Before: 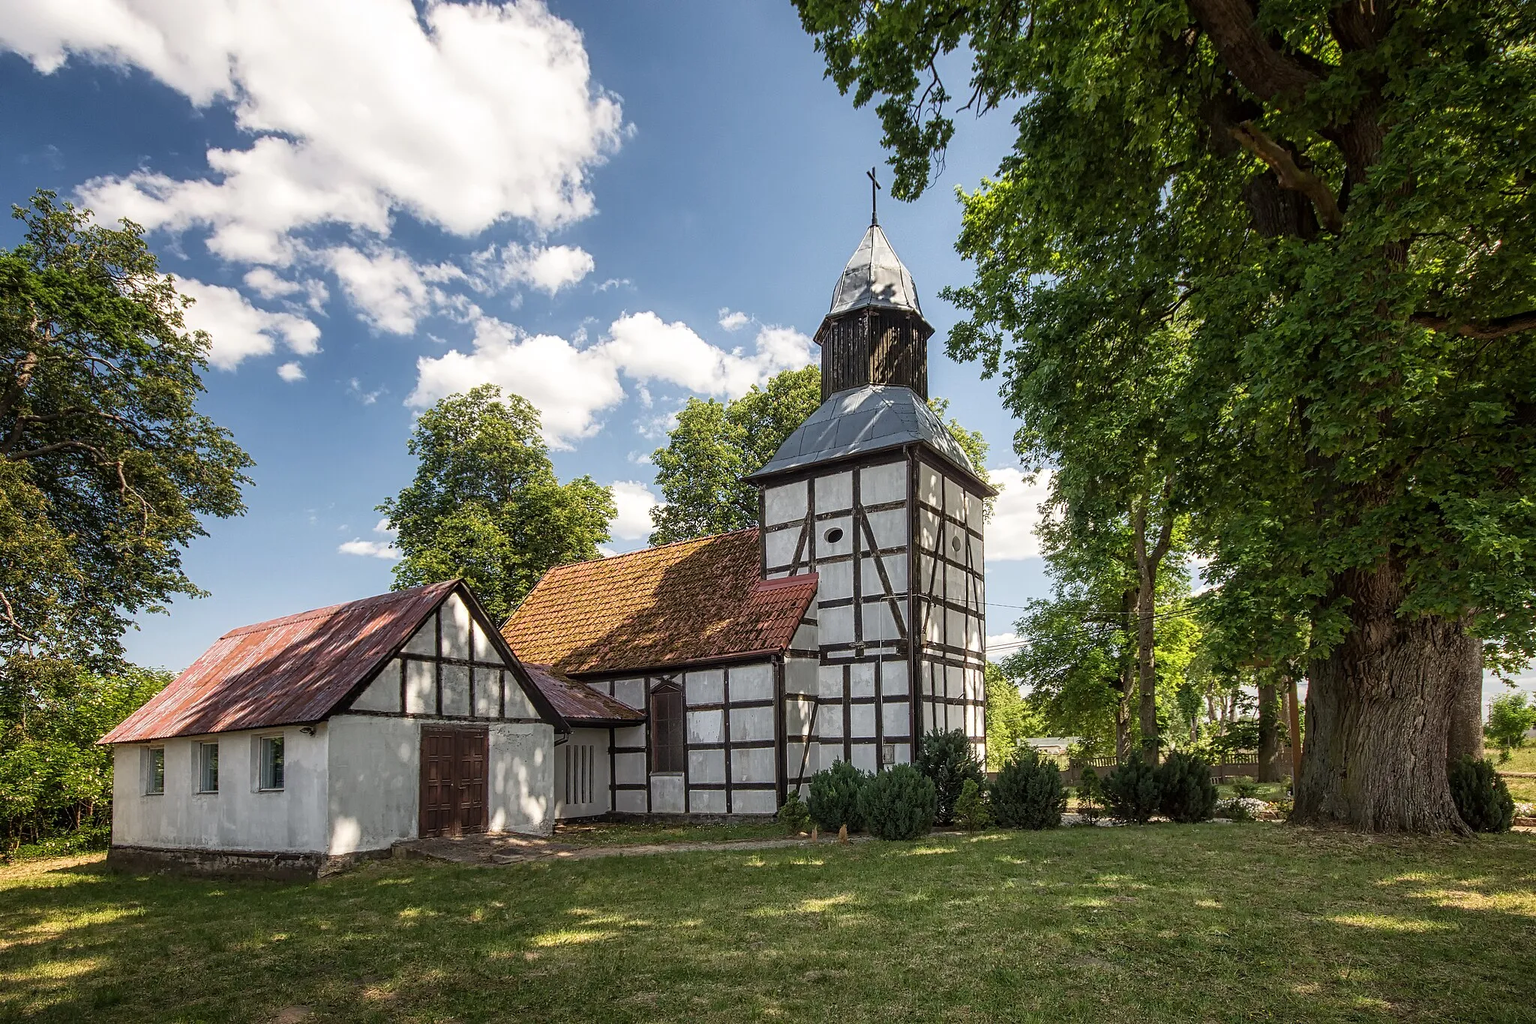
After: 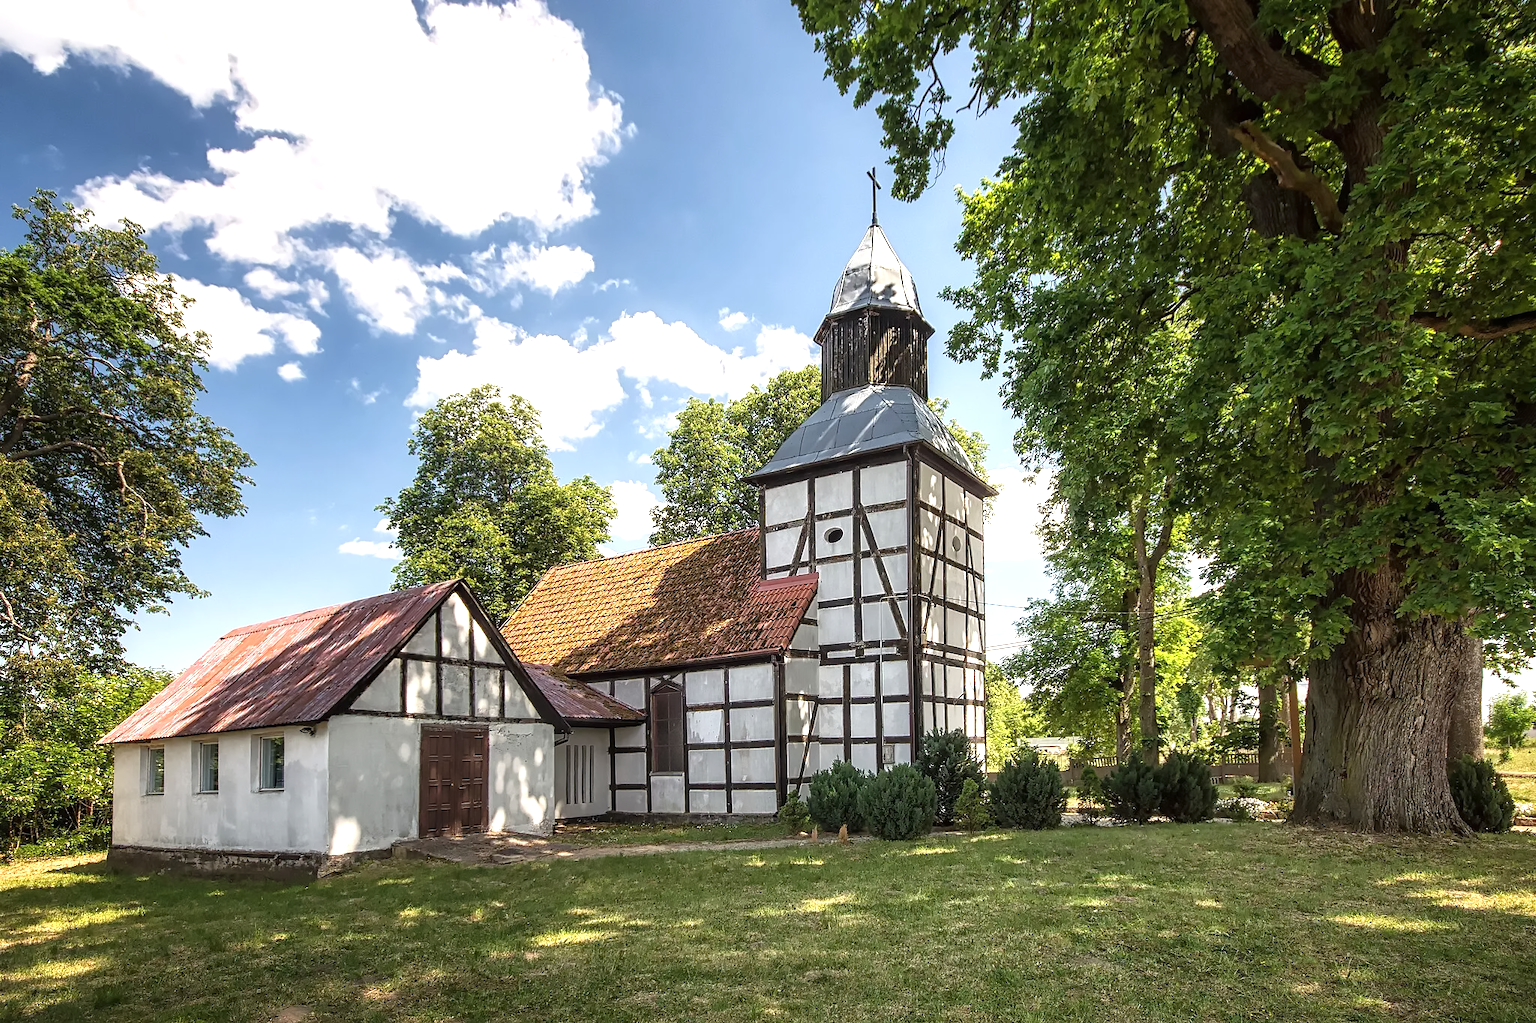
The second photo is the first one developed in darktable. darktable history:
exposure: exposure 0.7 EV, compensate highlight preservation false
astrophoto denoise: on, module defaults | blend: blend mode normal, opacity 50%; mask: uniform (no mask)
